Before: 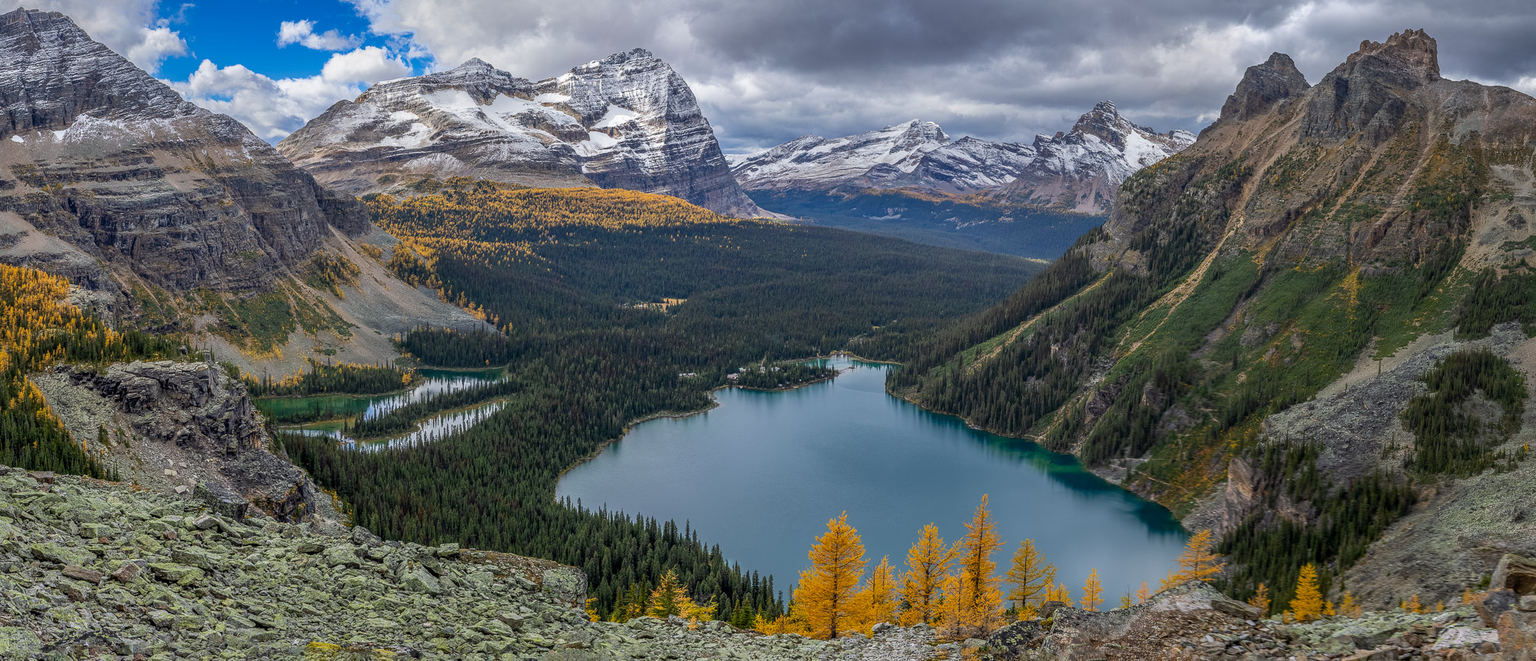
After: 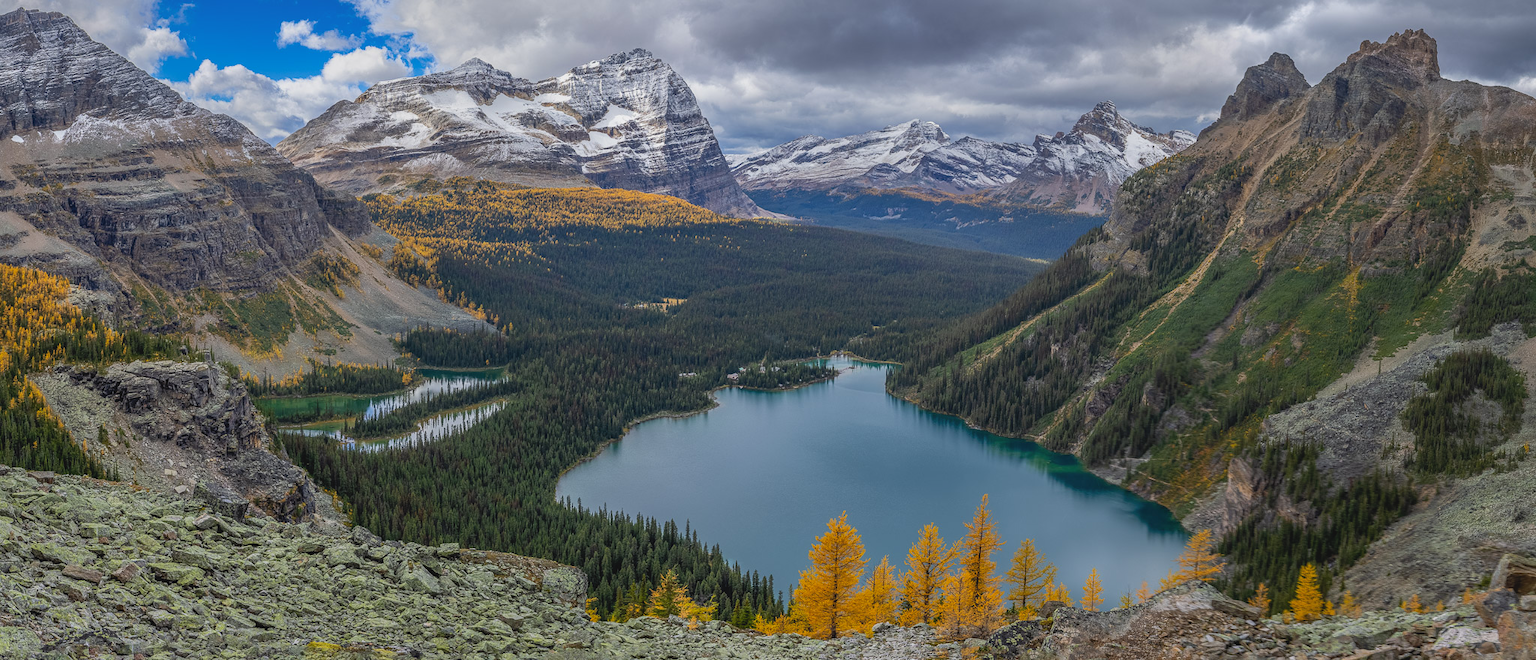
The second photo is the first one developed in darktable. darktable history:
contrast brightness saturation: contrast -0.108
